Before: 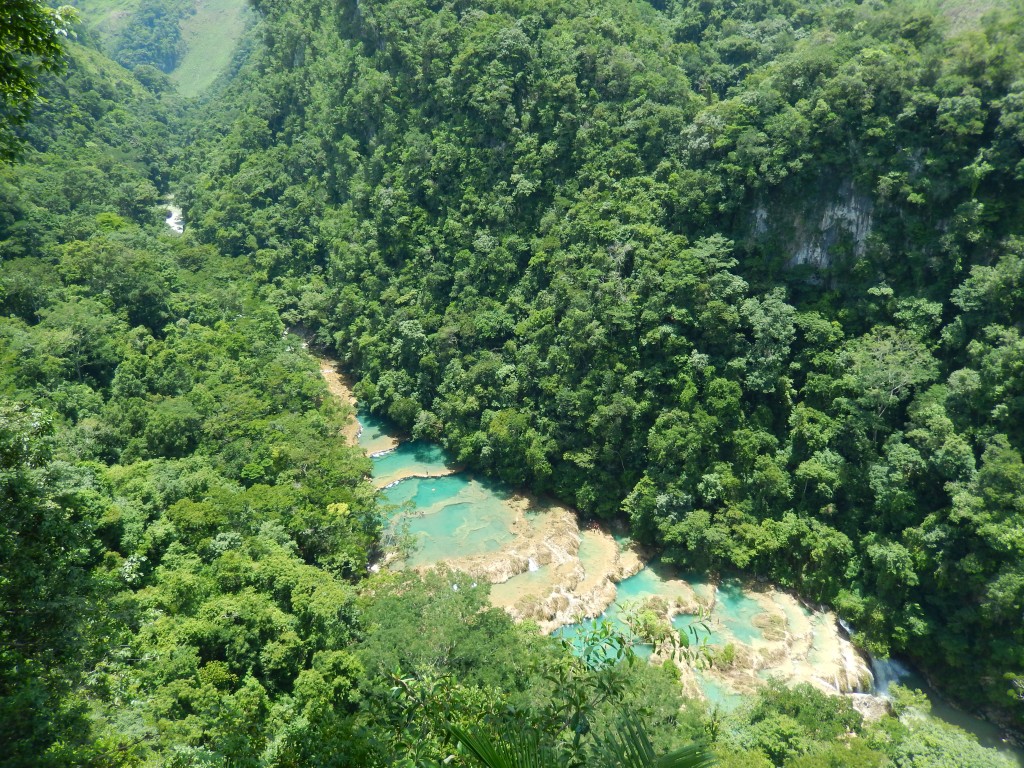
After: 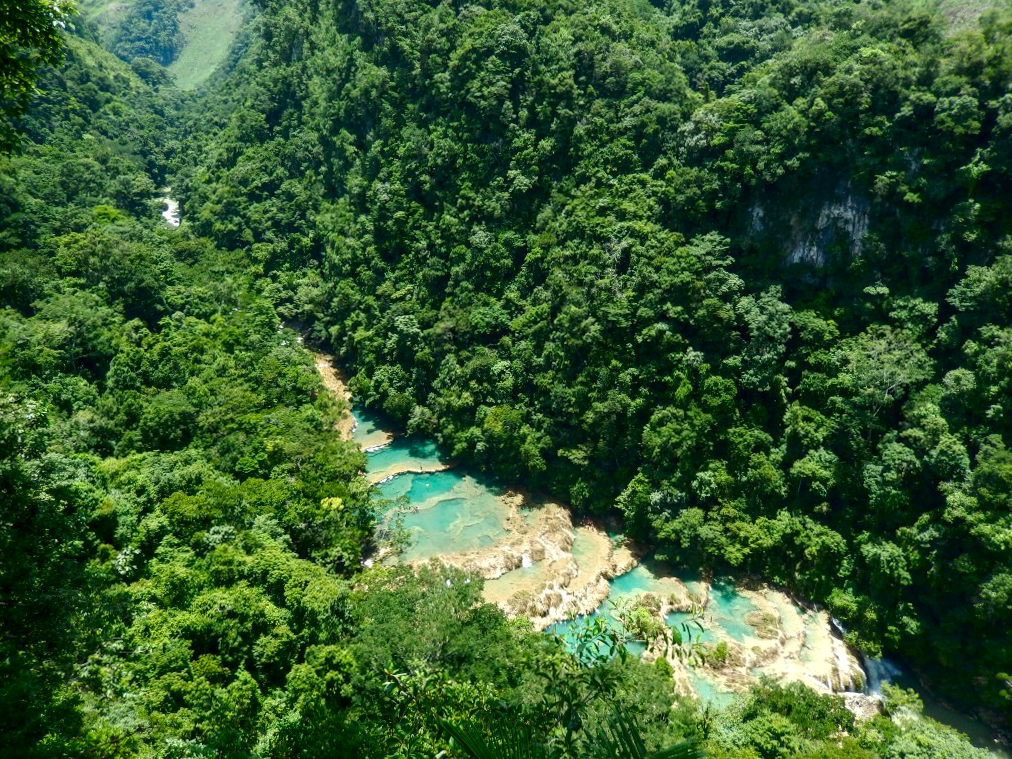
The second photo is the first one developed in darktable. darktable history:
crop and rotate: angle -0.5°
exposure: exposure 0.128 EV, compensate highlight preservation false
local contrast: on, module defaults
contrast brightness saturation: contrast 0.1, brightness -0.26, saturation 0.14
